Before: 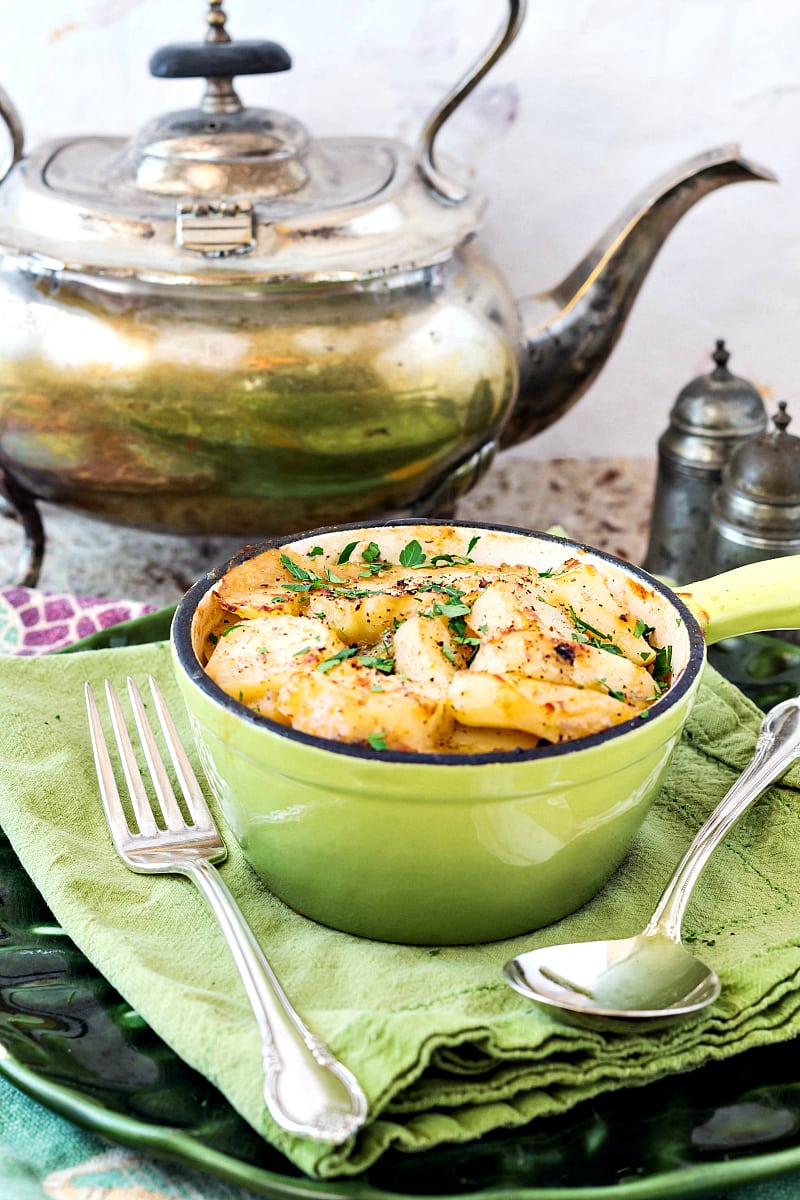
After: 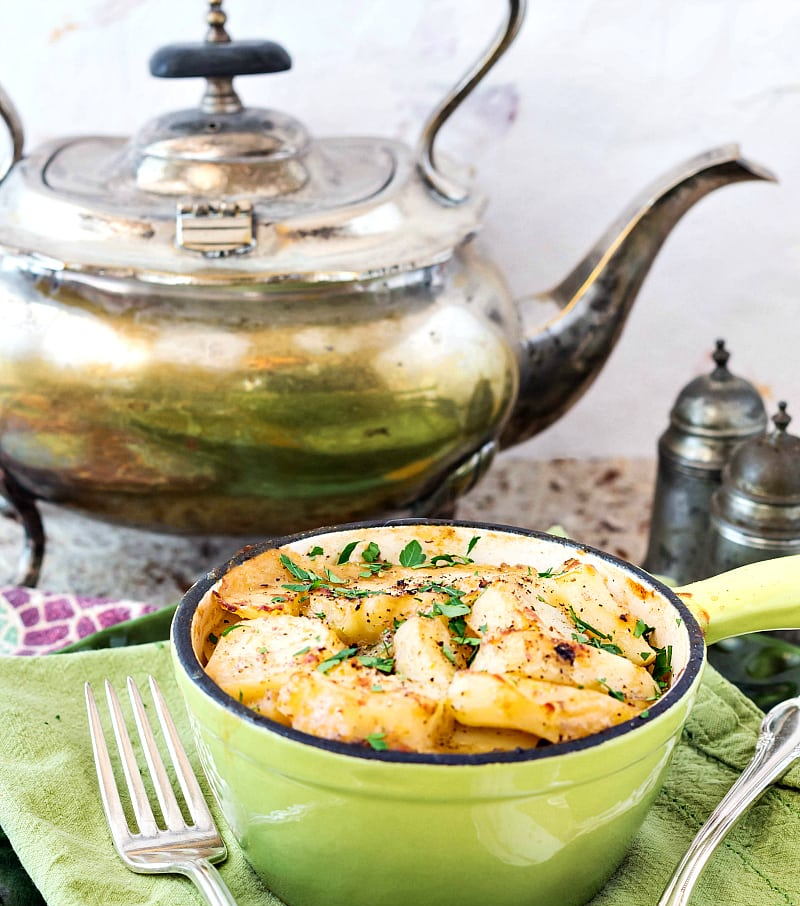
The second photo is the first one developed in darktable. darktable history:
crop: bottom 24.458%
